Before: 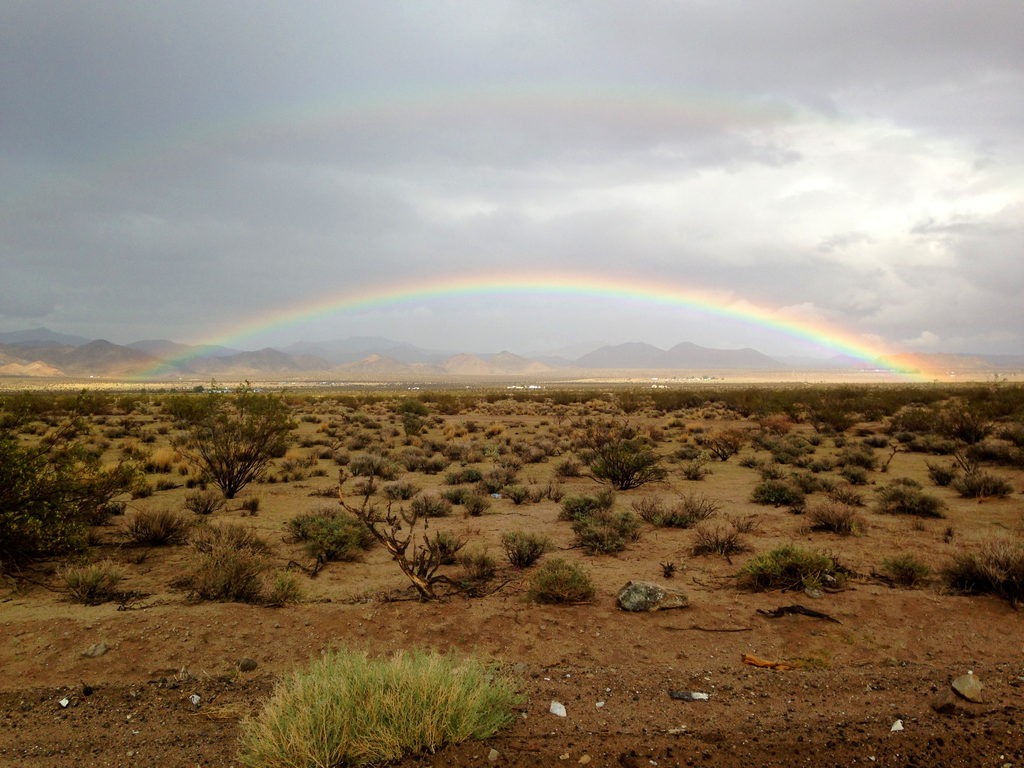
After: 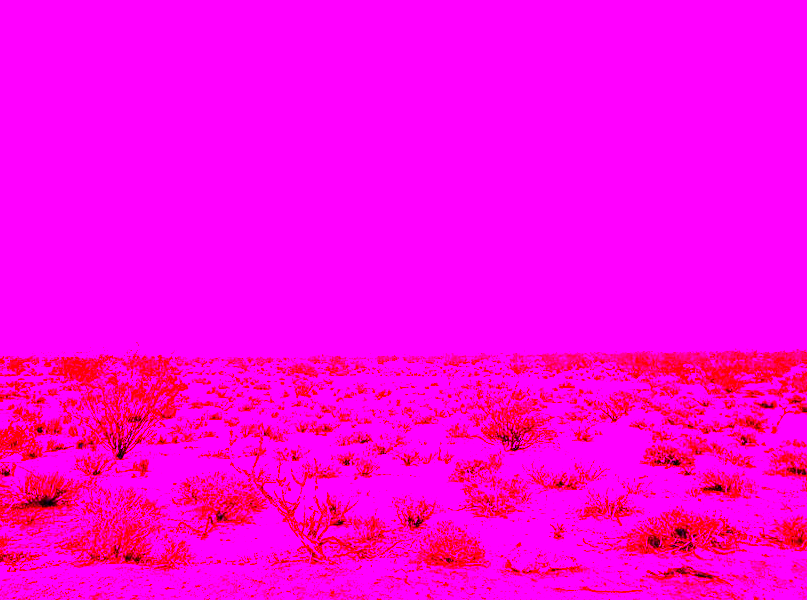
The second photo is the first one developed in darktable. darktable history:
white balance: red 8, blue 8
crop and rotate: left 10.77%, top 5.1%, right 10.41%, bottom 16.76%
contrast brightness saturation: saturation 0.1
